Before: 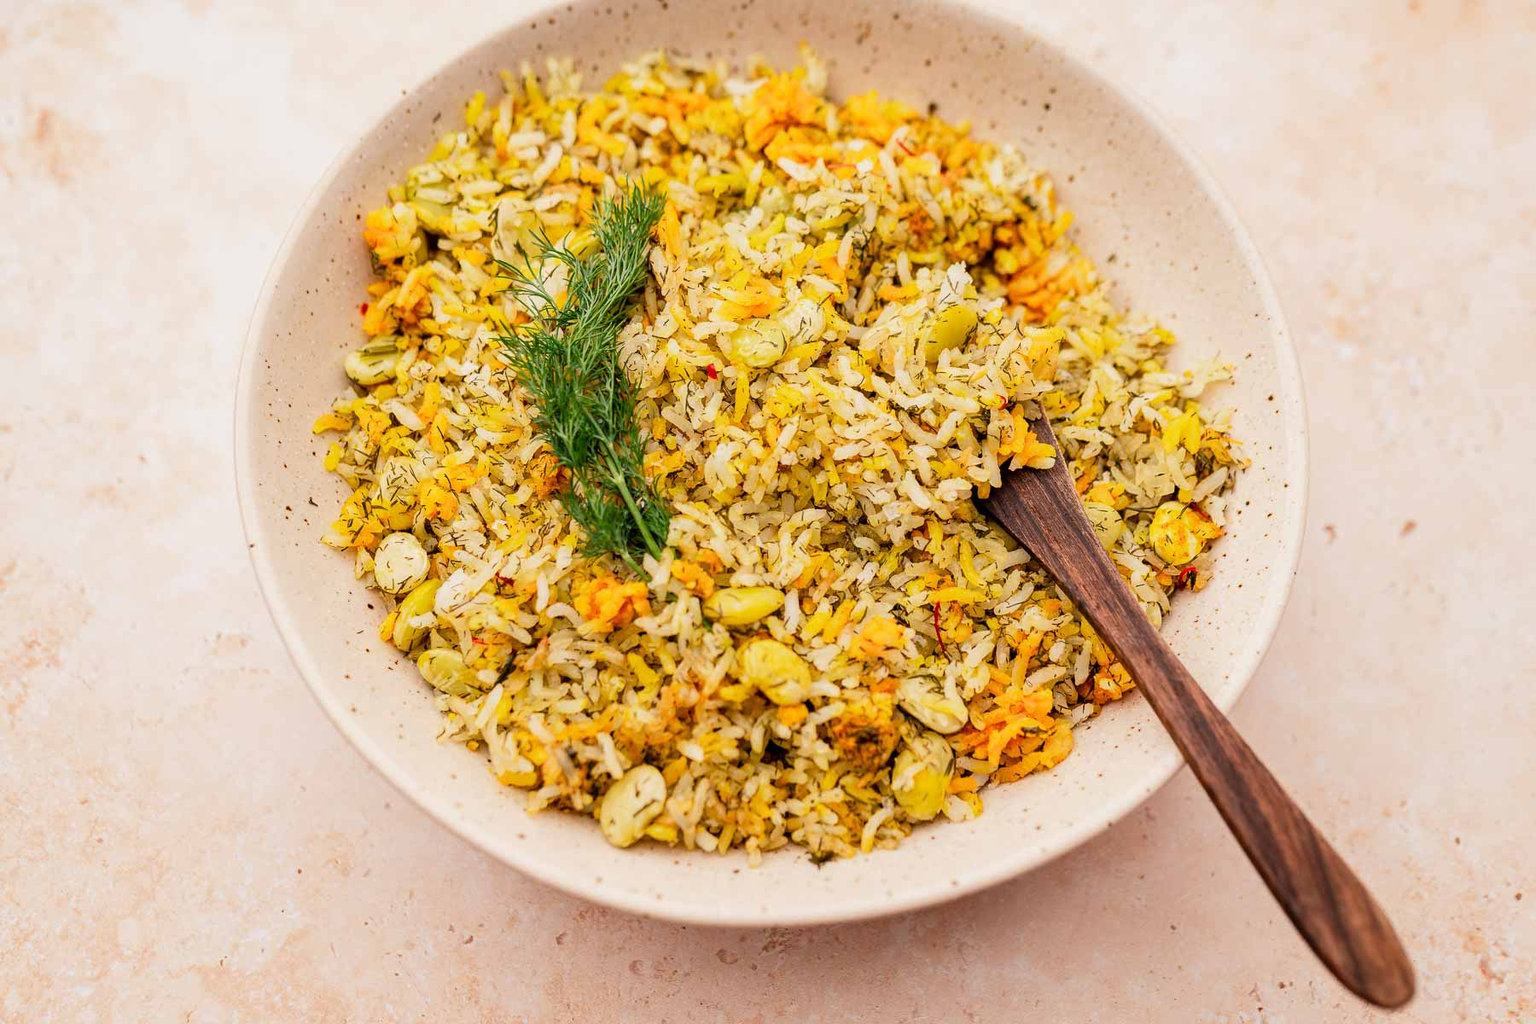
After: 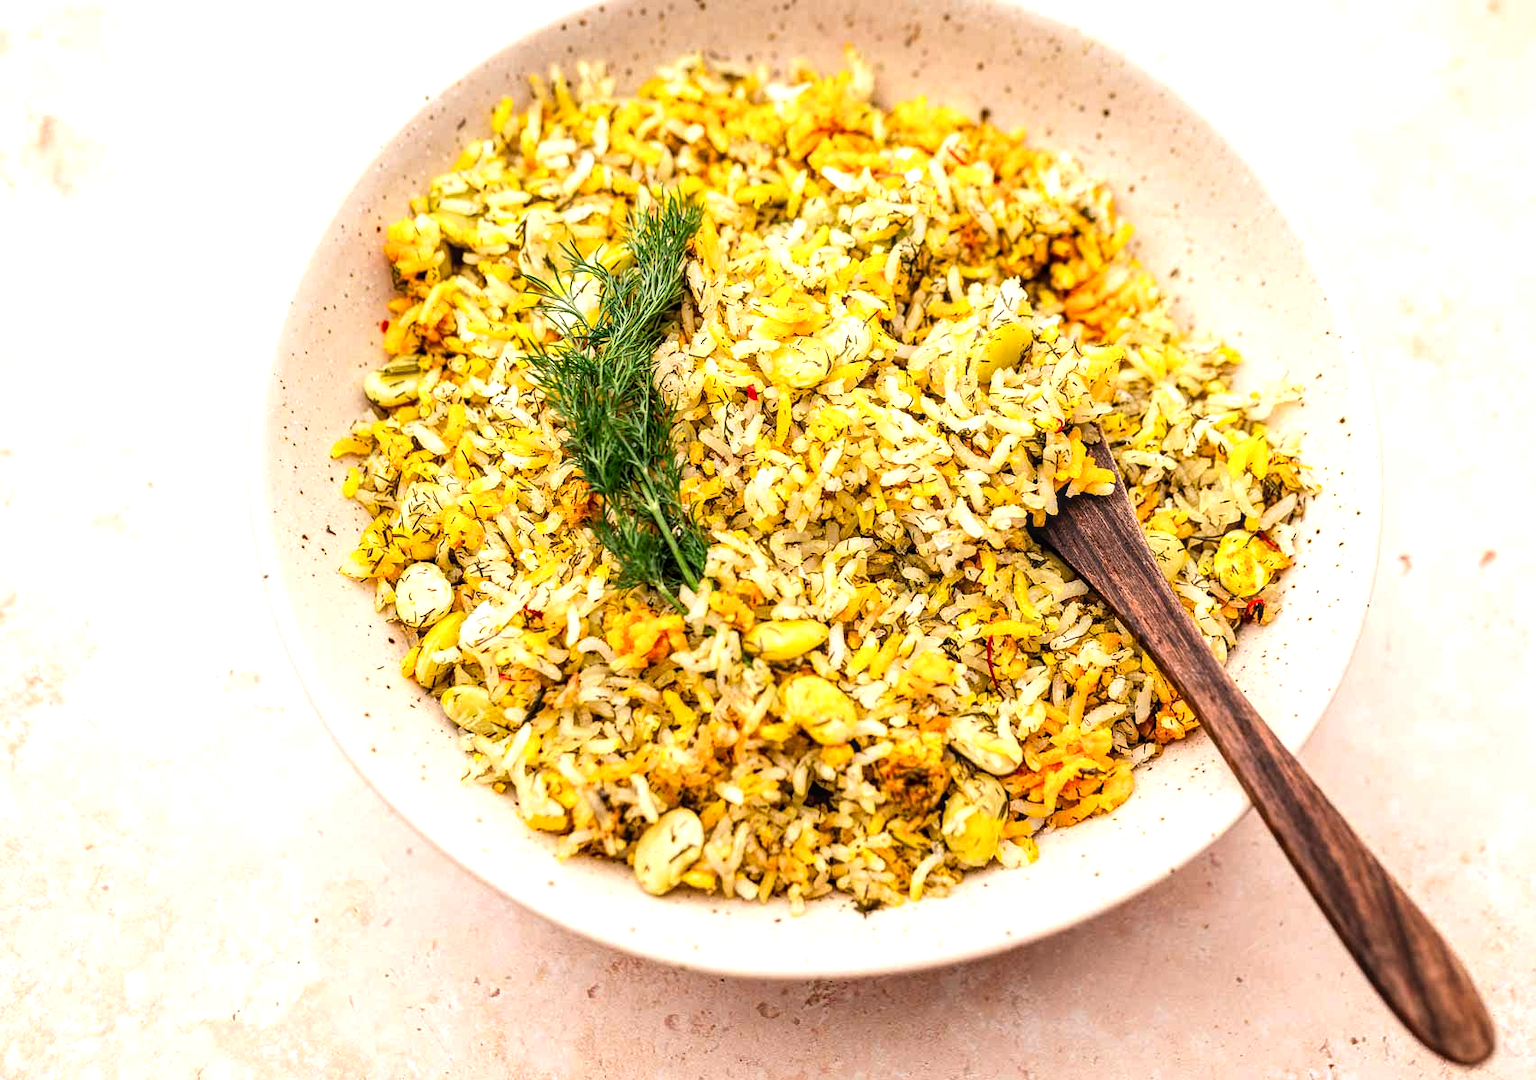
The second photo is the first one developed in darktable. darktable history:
local contrast: on, module defaults
crop and rotate: left 0%, right 5.315%
tone equalizer: -8 EV -0.762 EV, -7 EV -0.7 EV, -6 EV -0.606 EV, -5 EV -0.41 EV, -3 EV 0.401 EV, -2 EV 0.6 EV, -1 EV 0.686 EV, +0 EV 0.746 EV, edges refinement/feathering 500, mask exposure compensation -1.57 EV, preserve details guided filter
exposure: compensate highlight preservation false
